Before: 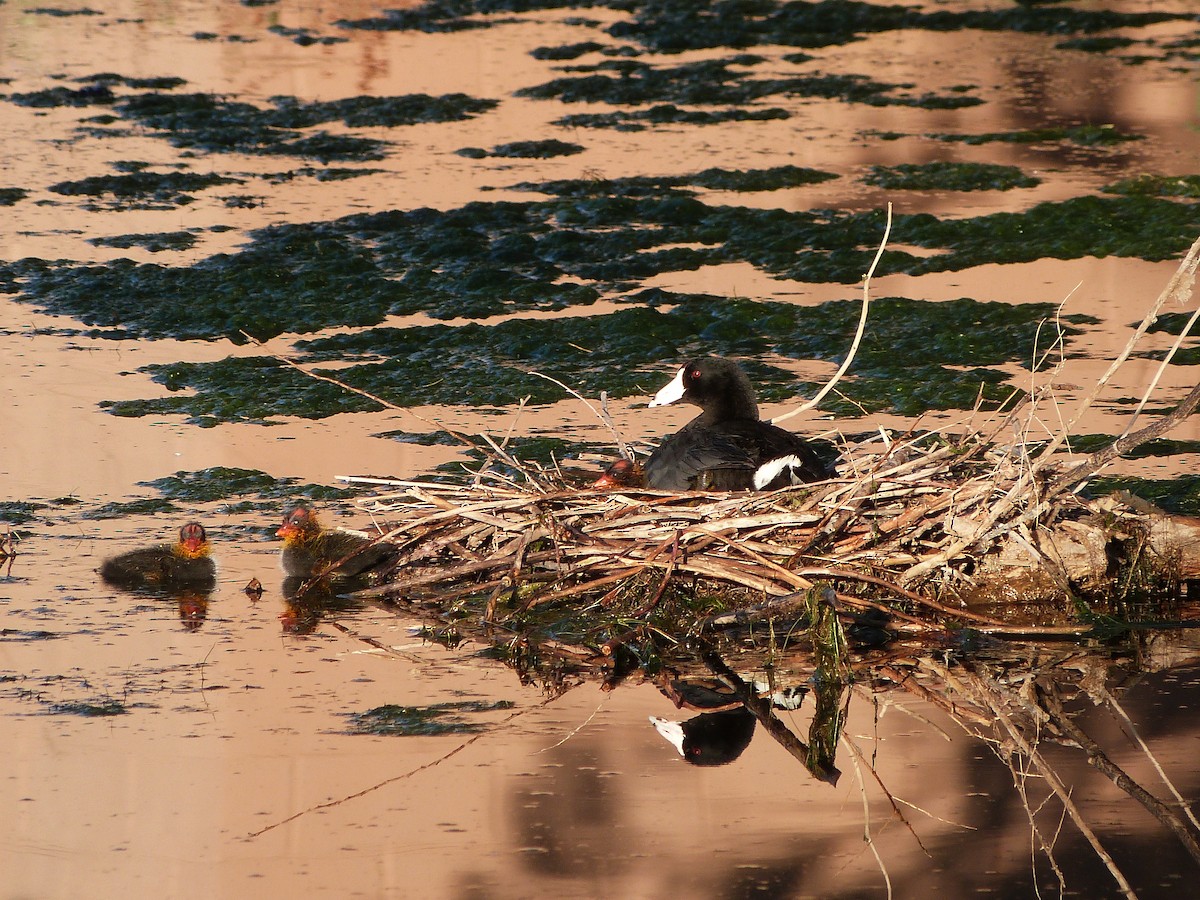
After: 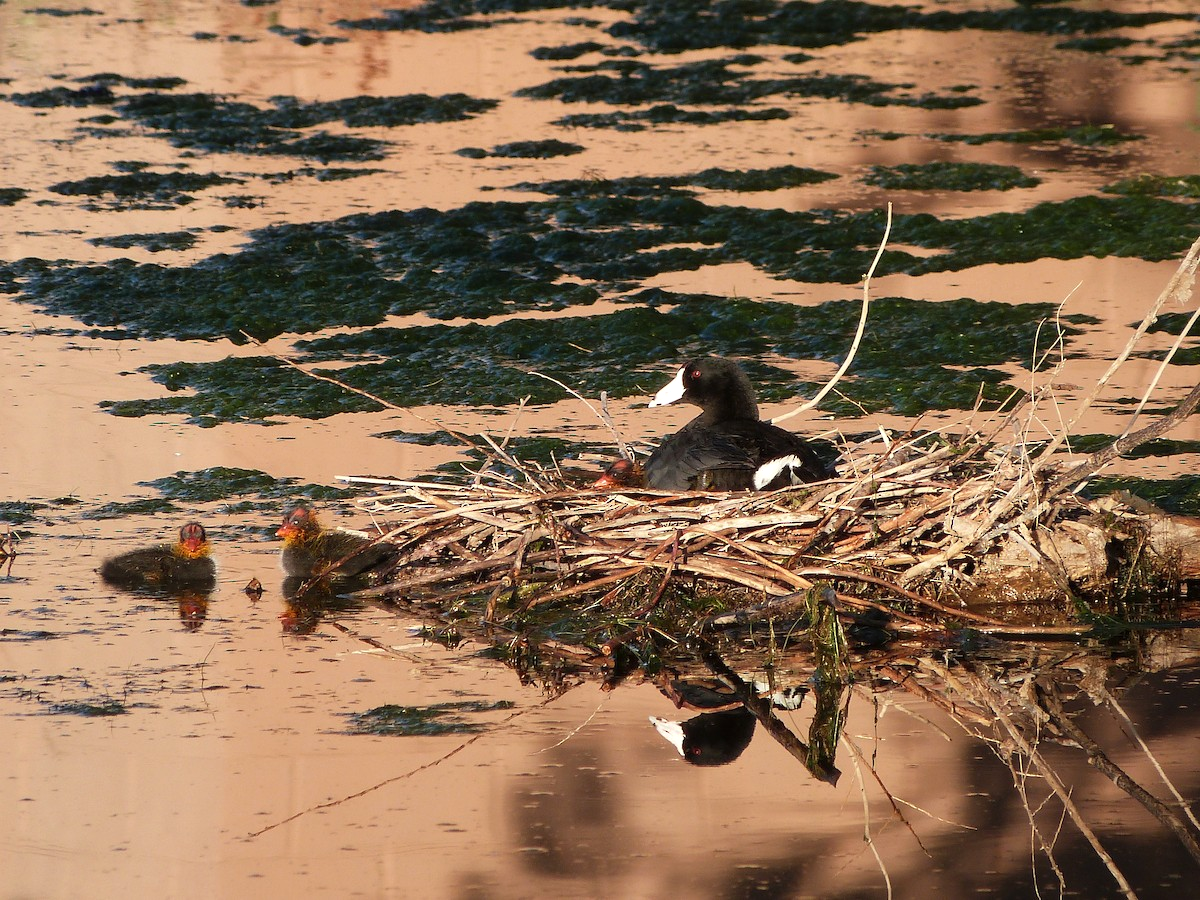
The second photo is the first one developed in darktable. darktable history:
exposure: exposure 0.085 EV, compensate exposure bias true, compensate highlight preservation false
